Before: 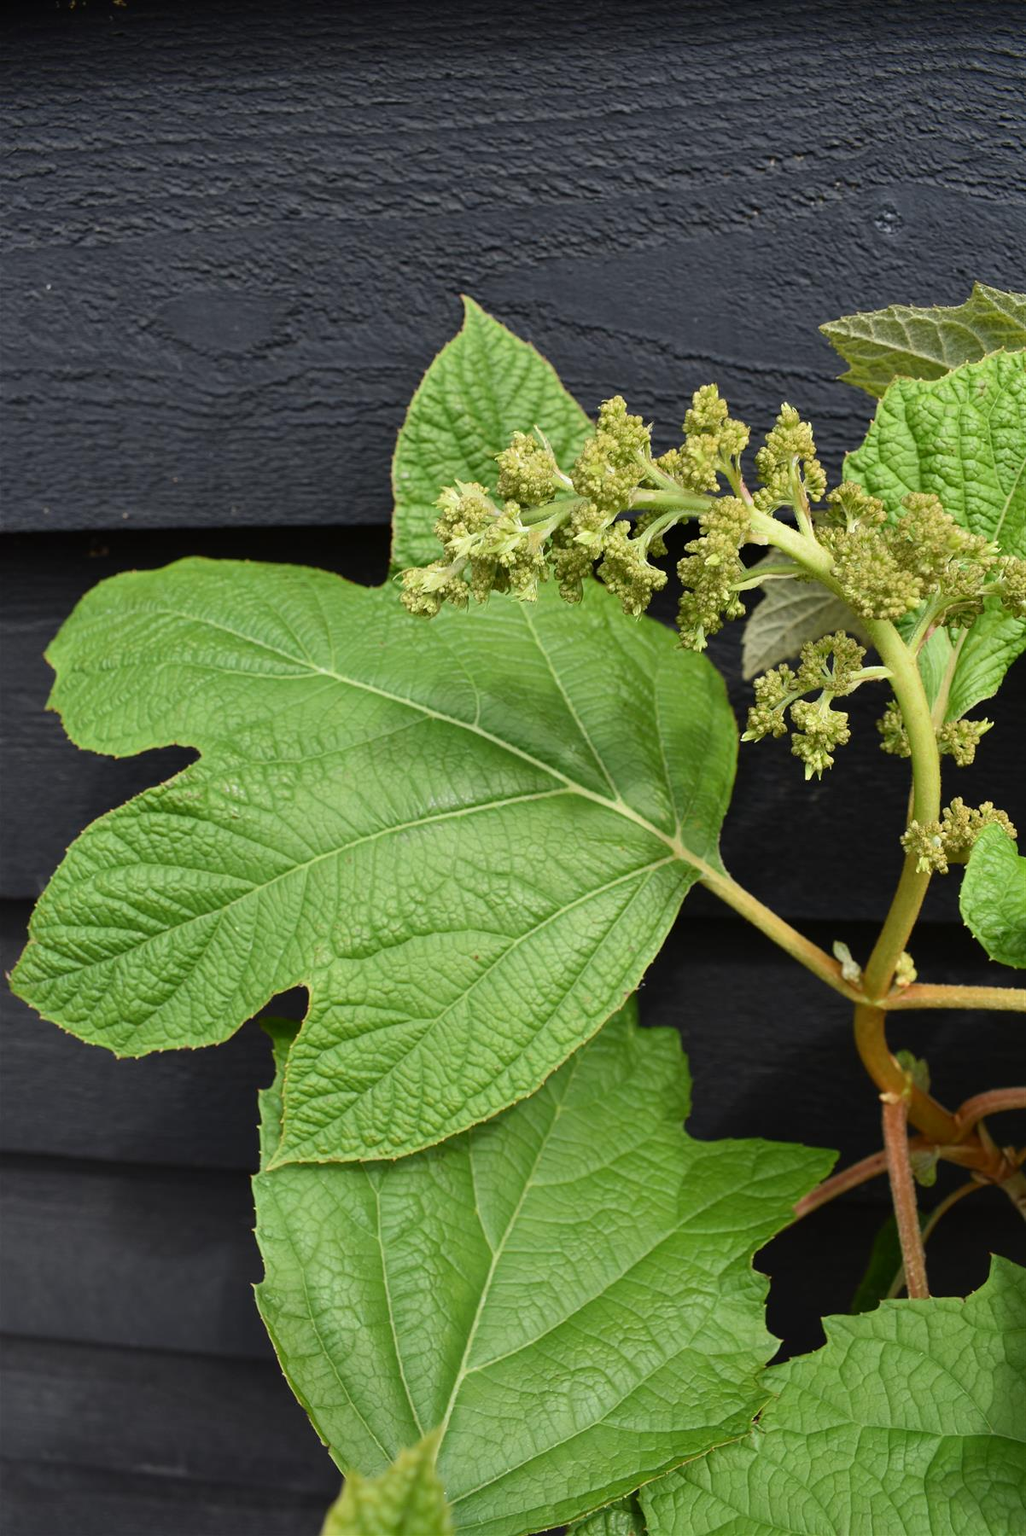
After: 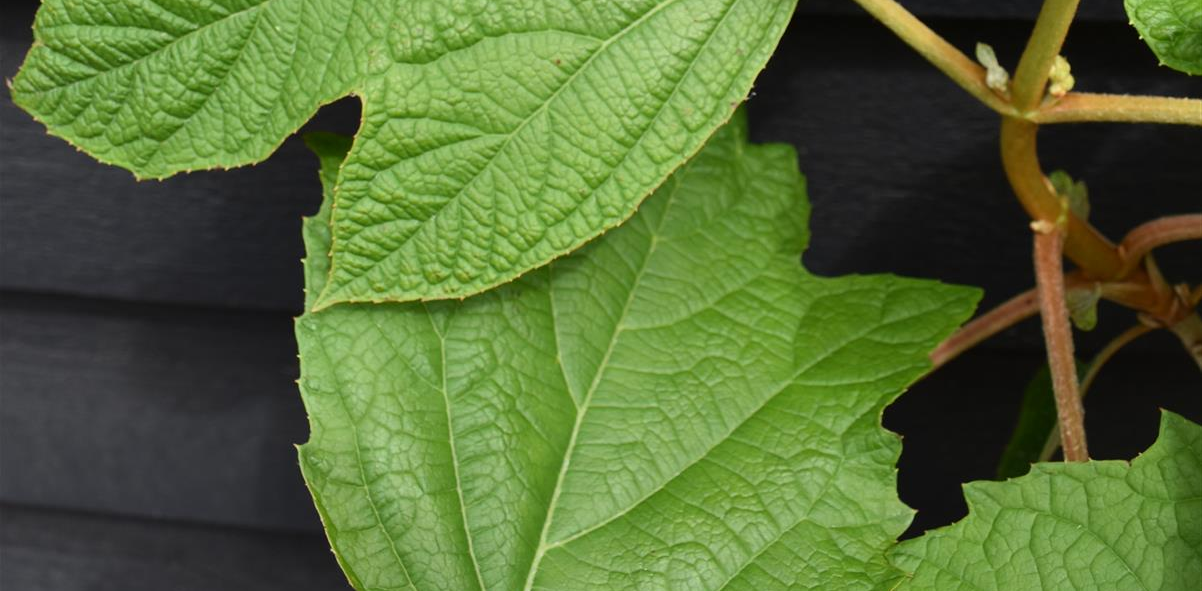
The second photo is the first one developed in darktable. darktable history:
crop and rotate: top 58.901%, bottom 8.226%
